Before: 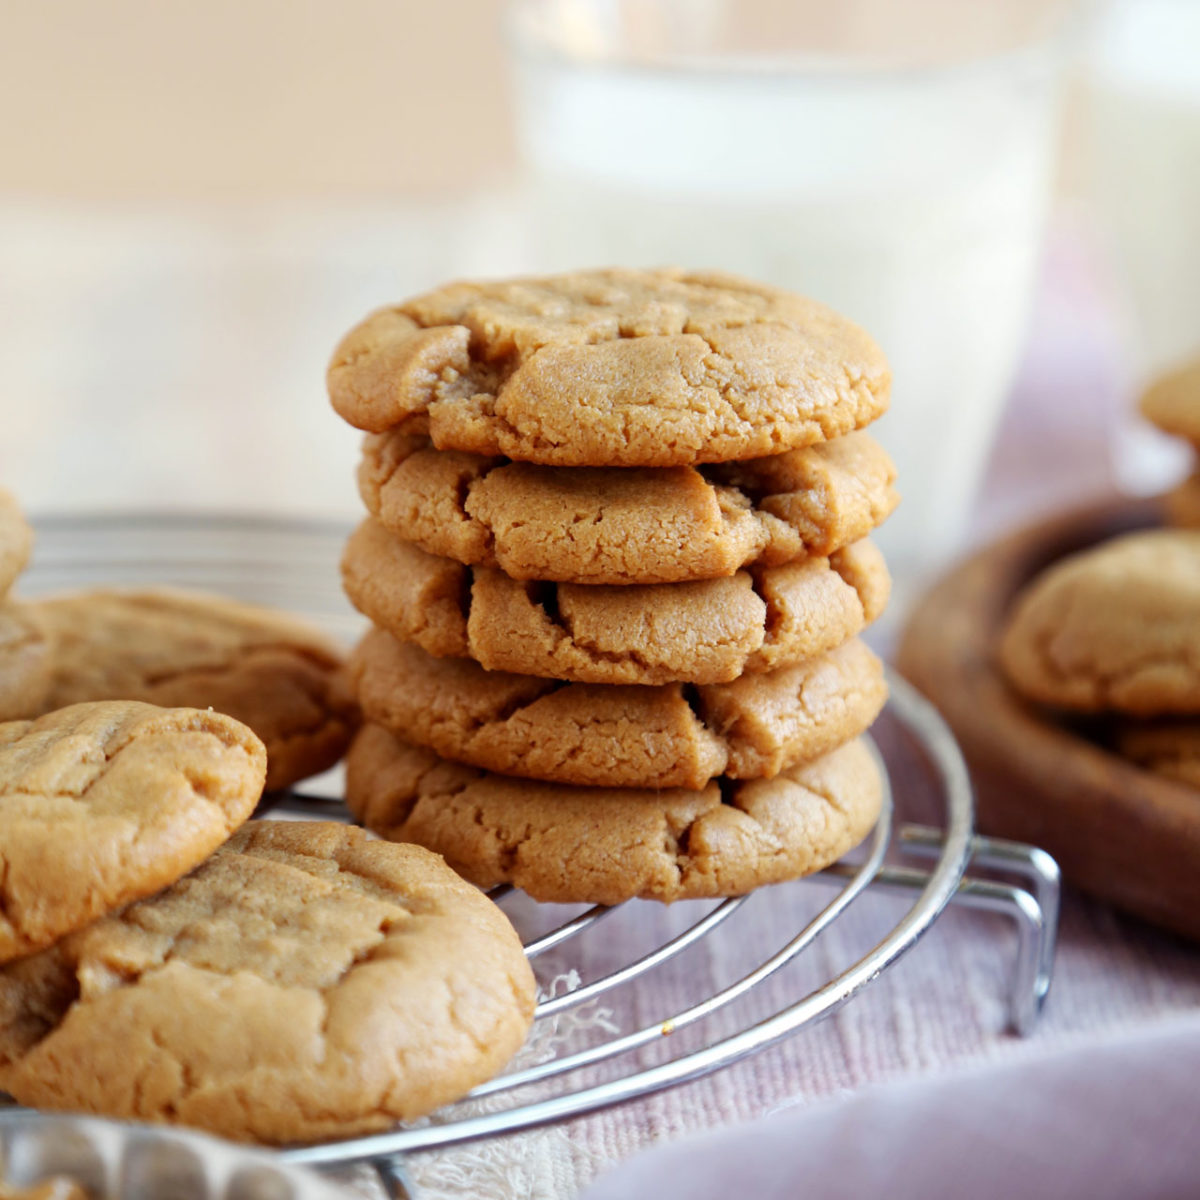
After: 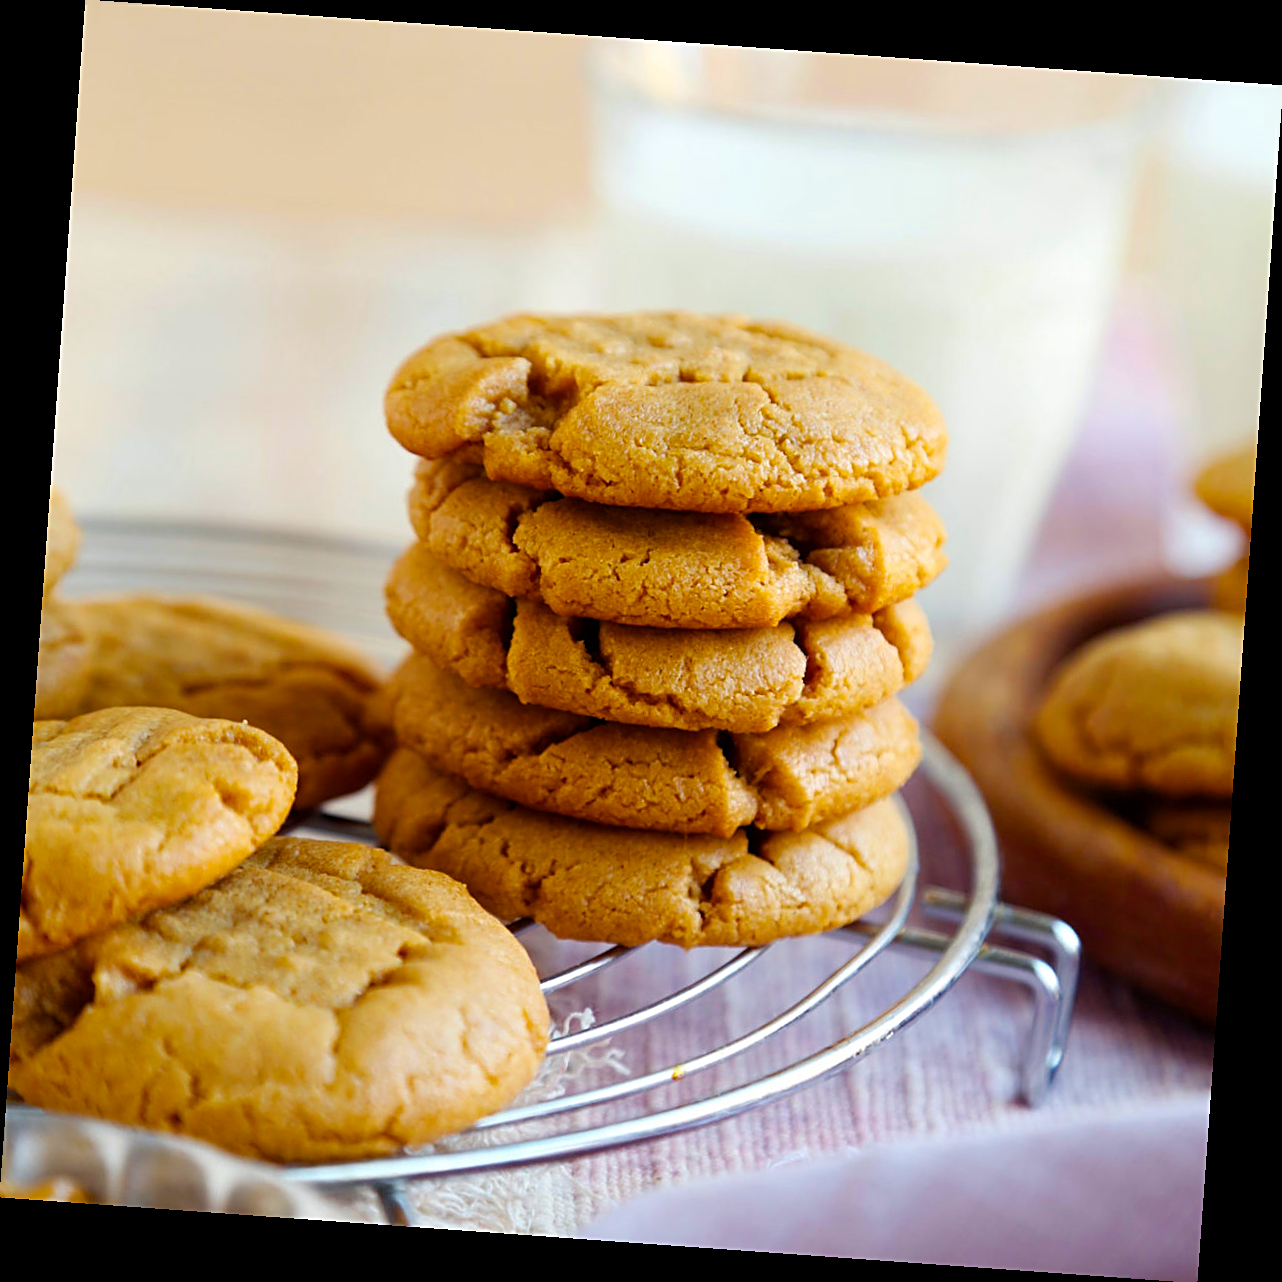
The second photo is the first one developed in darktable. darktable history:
color balance rgb: linear chroma grading › global chroma 15%, perceptual saturation grading › global saturation 30%
sharpen: on, module defaults
tone equalizer: on, module defaults
rotate and perspective: rotation 4.1°, automatic cropping off
